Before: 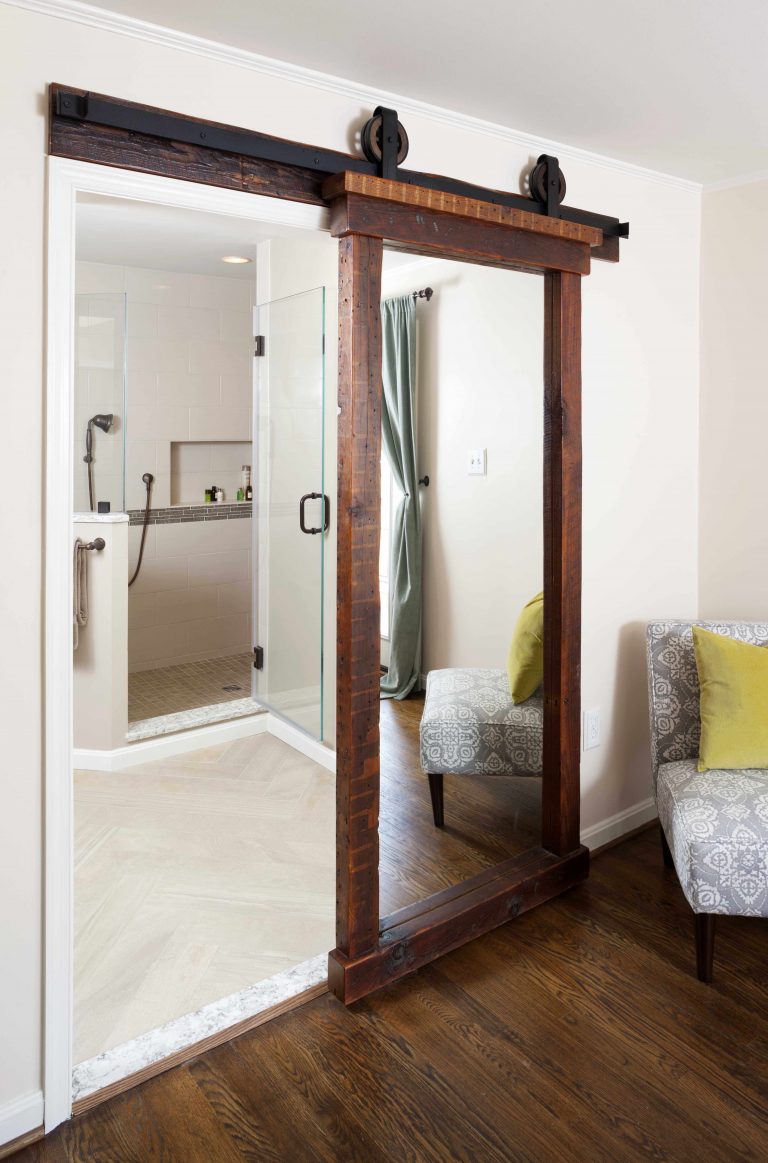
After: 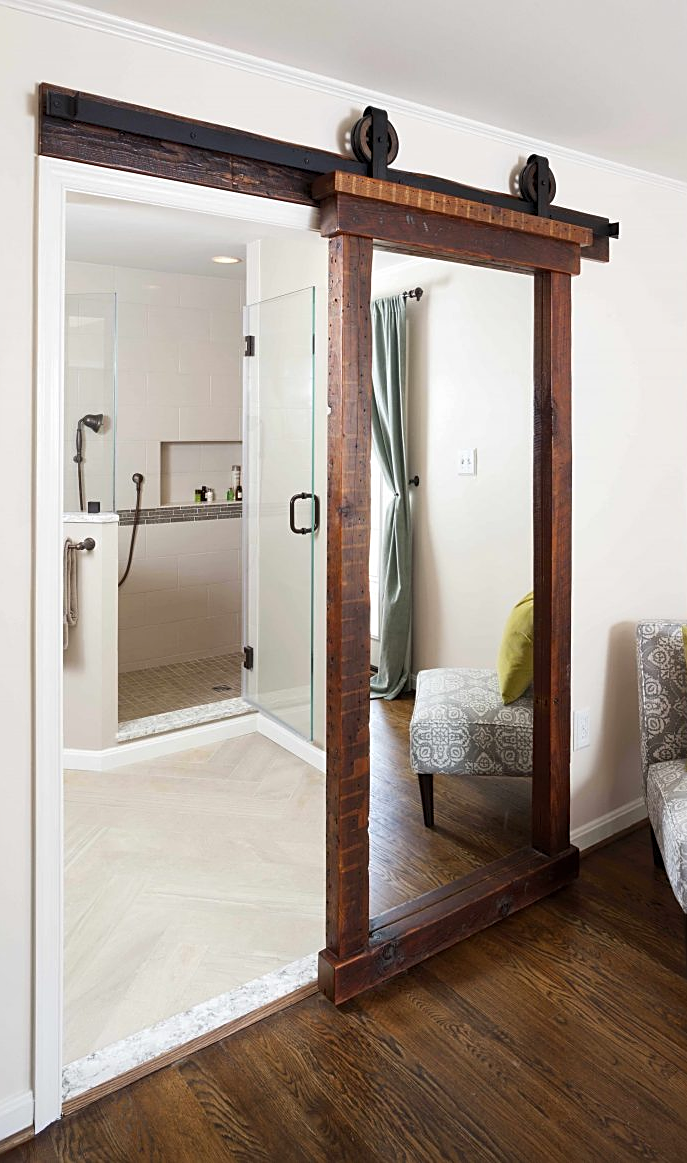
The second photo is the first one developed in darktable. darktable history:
sharpen: on, module defaults
shadows and highlights: shadows 62.85, white point adjustment 0.42, highlights -33.95, compress 83.48%
crop and rotate: left 1.372%, right 9.149%
